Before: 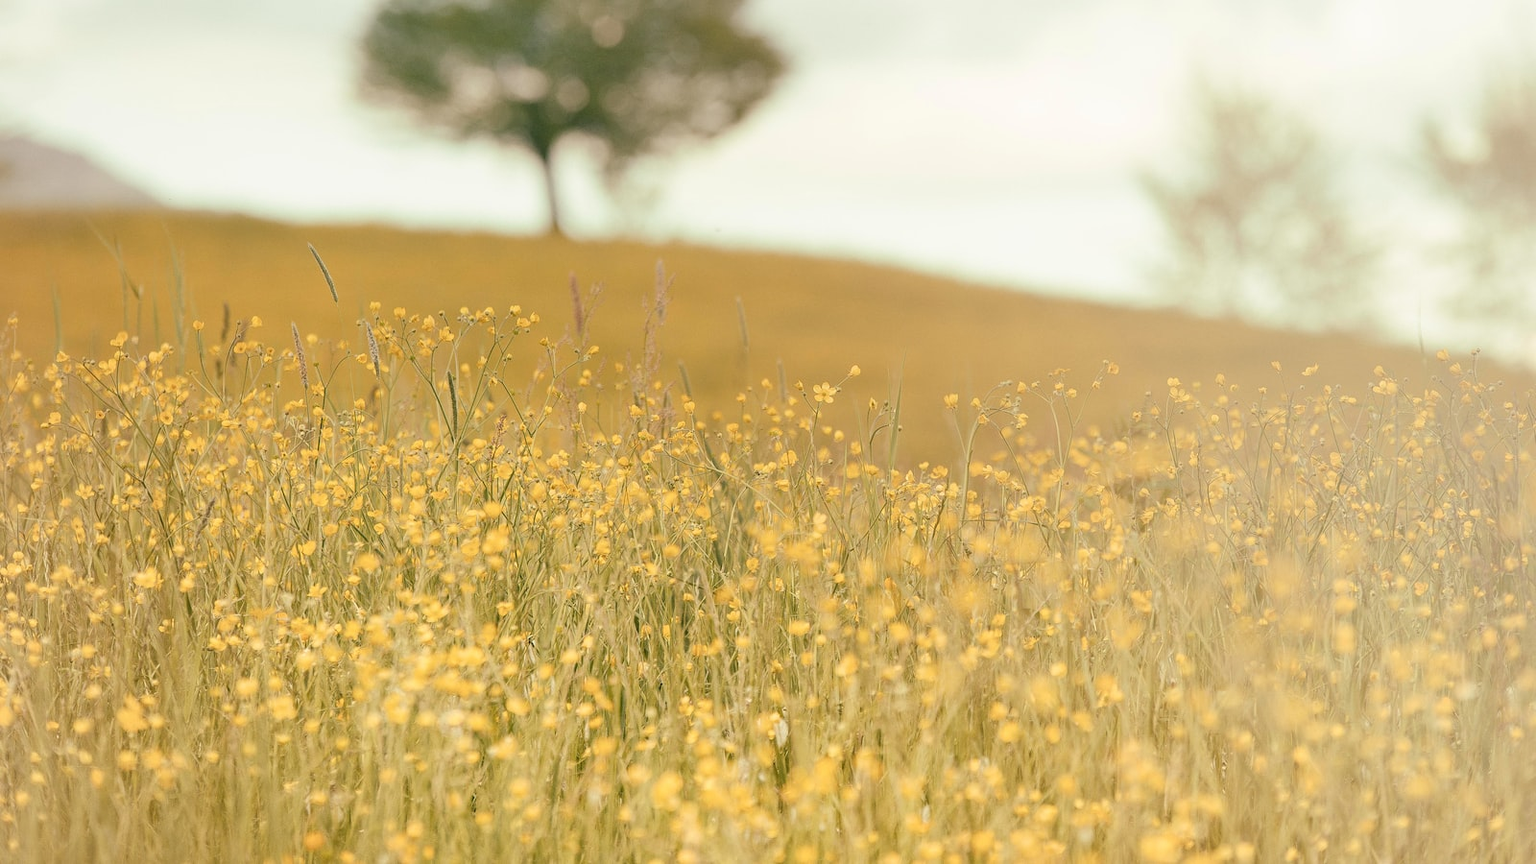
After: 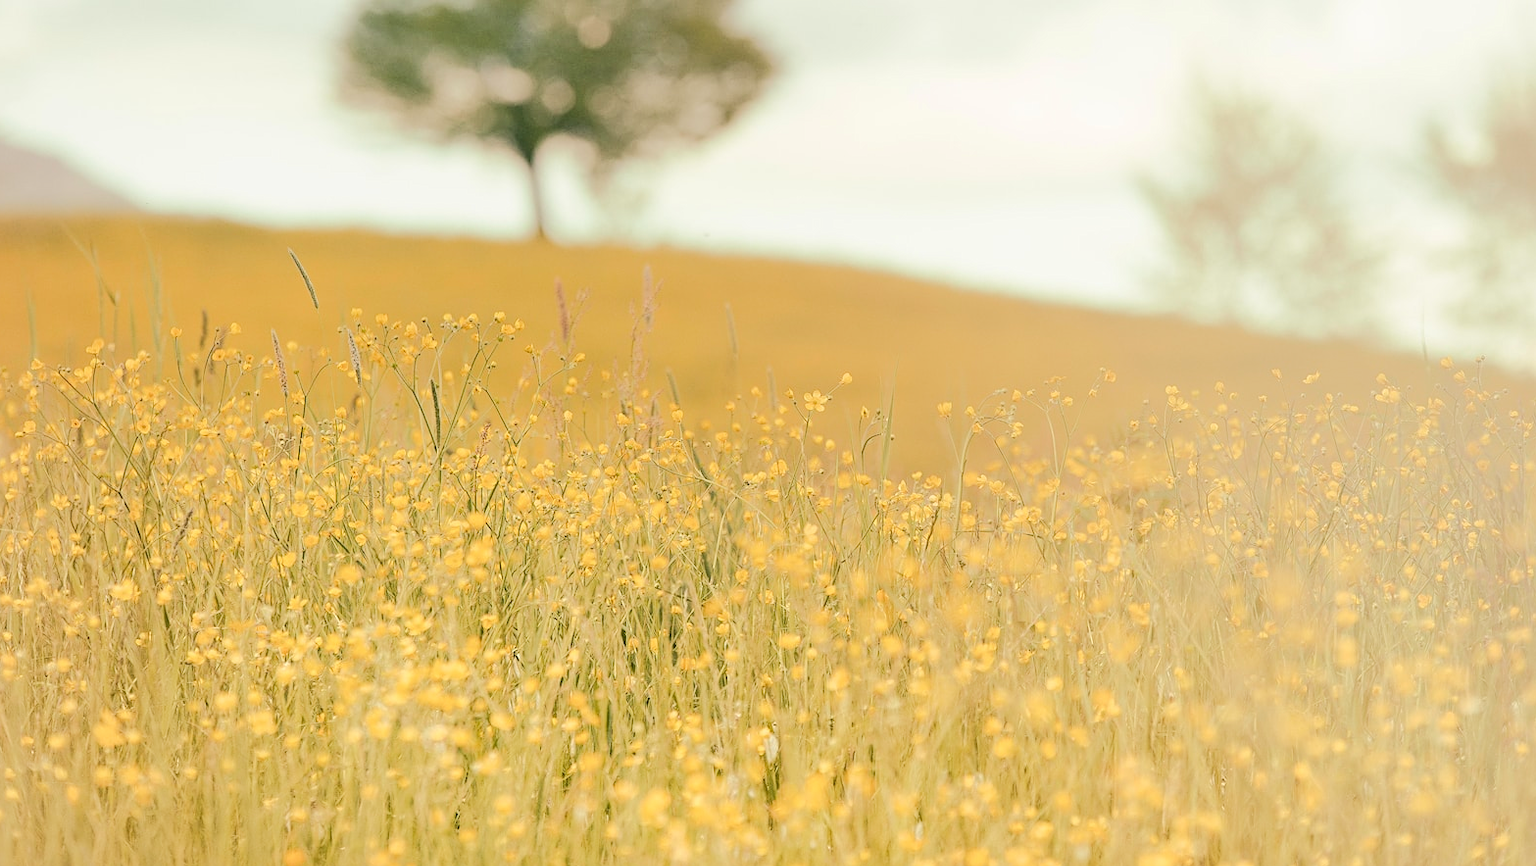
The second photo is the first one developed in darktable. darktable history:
crop: left 1.738%, right 0.281%, bottom 1.757%
tone curve: curves: ch0 [(0, 0.019) (0.066, 0.054) (0.184, 0.184) (0.369, 0.417) (0.501, 0.586) (0.617, 0.71) (0.743, 0.787) (0.997, 0.997)]; ch1 [(0, 0) (0.187, 0.156) (0.388, 0.372) (0.437, 0.428) (0.474, 0.472) (0.499, 0.5) (0.521, 0.514) (0.548, 0.567) (0.6, 0.629) (0.82, 0.831) (1, 1)]; ch2 [(0, 0) (0.234, 0.227) (0.352, 0.372) (0.459, 0.484) (0.5, 0.505) (0.518, 0.516) (0.529, 0.541) (0.56, 0.594) (0.607, 0.644) (0.74, 0.771) (0.858, 0.873) (0.999, 0.994)], color space Lab, linked channels, preserve colors none
sharpen: amount 0.204
